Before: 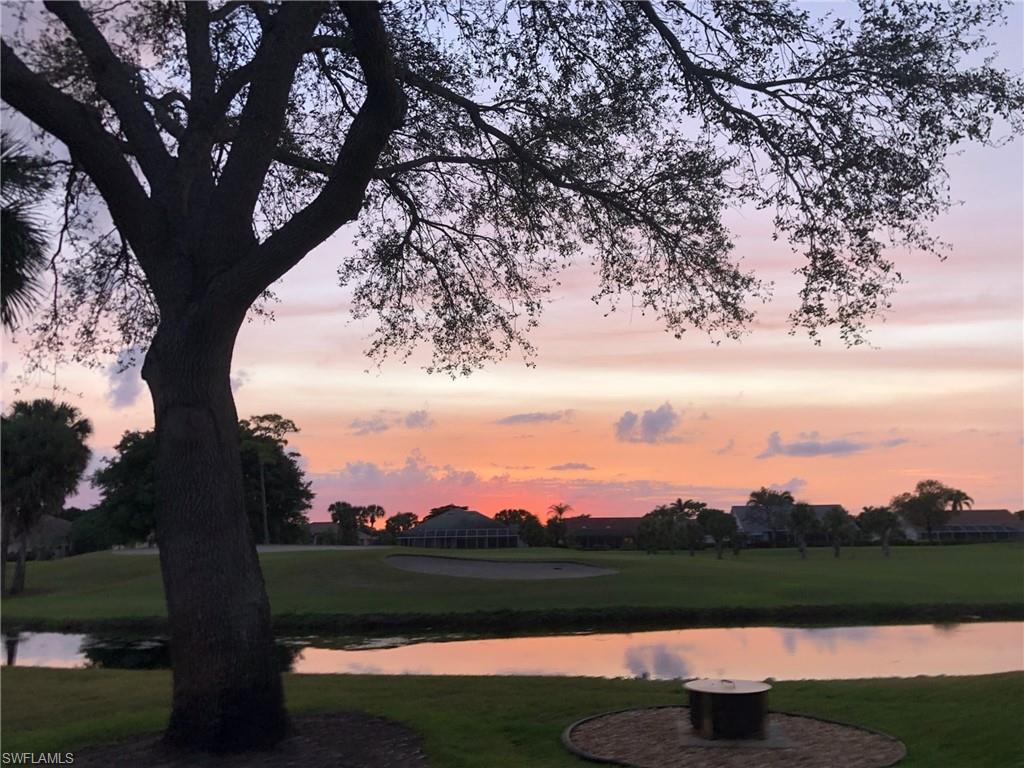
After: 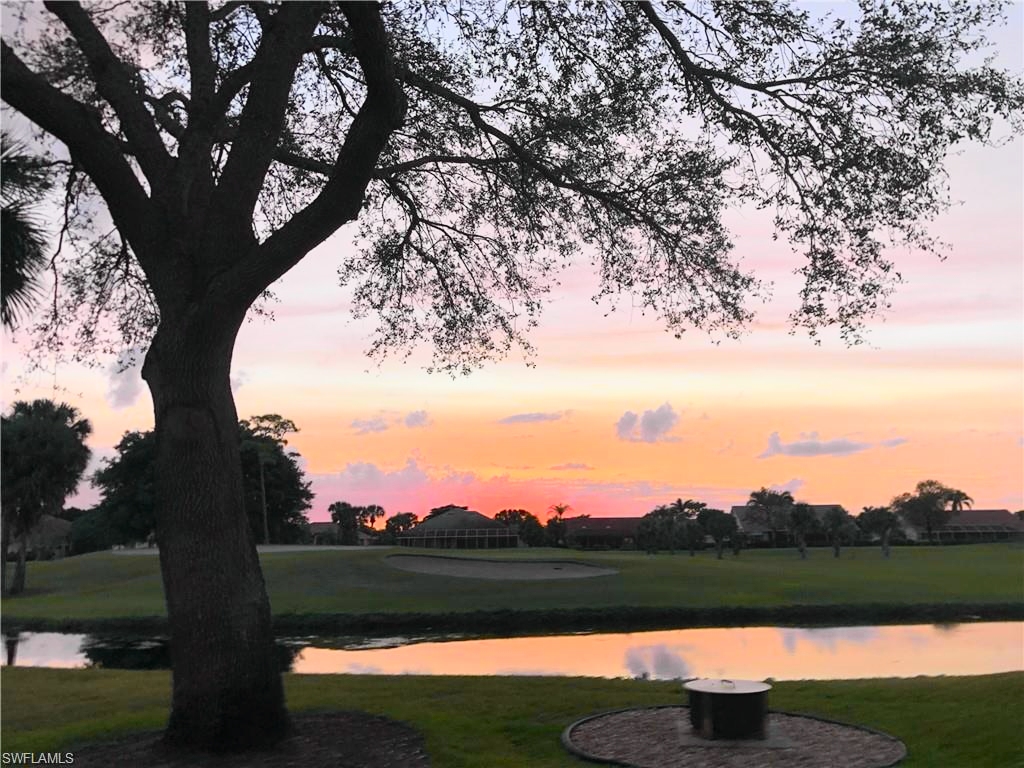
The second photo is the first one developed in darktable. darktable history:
tone curve: curves: ch0 [(0, 0.012) (0.093, 0.11) (0.345, 0.425) (0.457, 0.562) (0.628, 0.738) (0.839, 0.909) (0.998, 0.978)]; ch1 [(0, 0) (0.437, 0.408) (0.472, 0.47) (0.502, 0.497) (0.527, 0.523) (0.568, 0.577) (0.62, 0.66) (0.669, 0.748) (0.859, 0.899) (1, 1)]; ch2 [(0, 0) (0.33, 0.301) (0.421, 0.443) (0.473, 0.498) (0.509, 0.502) (0.535, 0.545) (0.549, 0.576) (0.644, 0.703) (1, 1)], color space Lab, independent channels, preserve colors none
